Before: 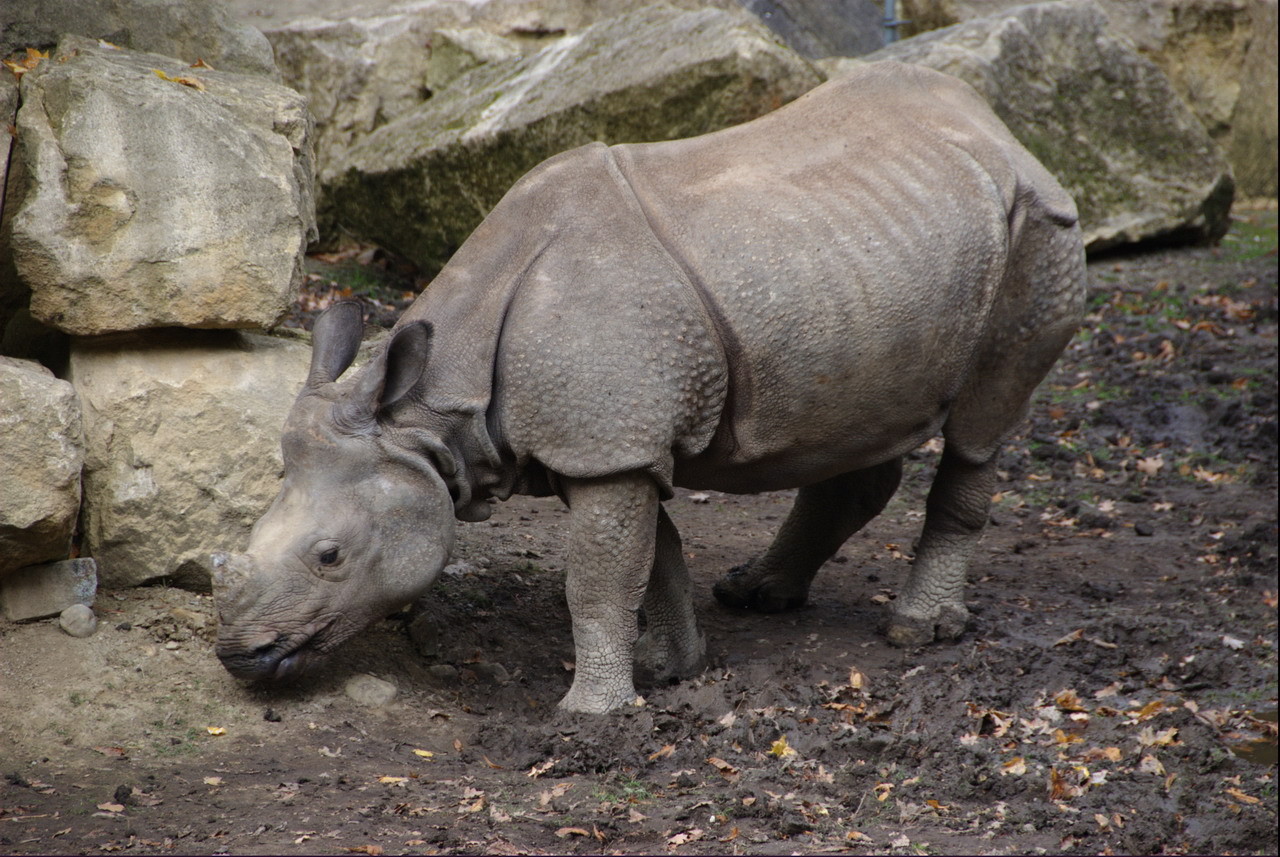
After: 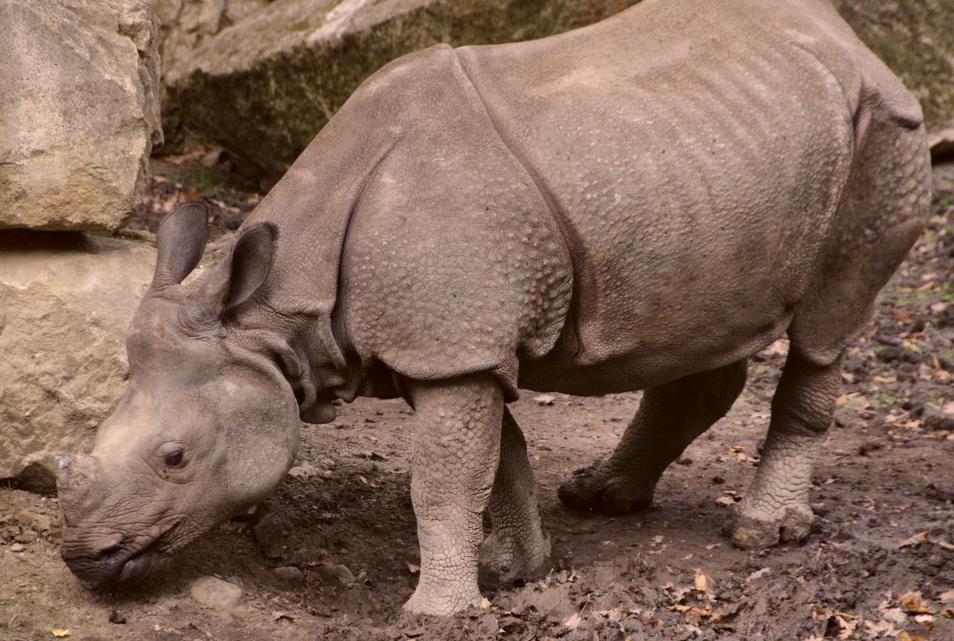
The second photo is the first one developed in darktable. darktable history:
shadows and highlights: shadows 75.74, highlights -61.04, soften with gaussian
crop and rotate: left 12.111%, top 11.451%, right 13.287%, bottom 13.665%
color correction: highlights a* 10.17, highlights b* 9.68, shadows a* 8.21, shadows b* 8.64, saturation 0.814
